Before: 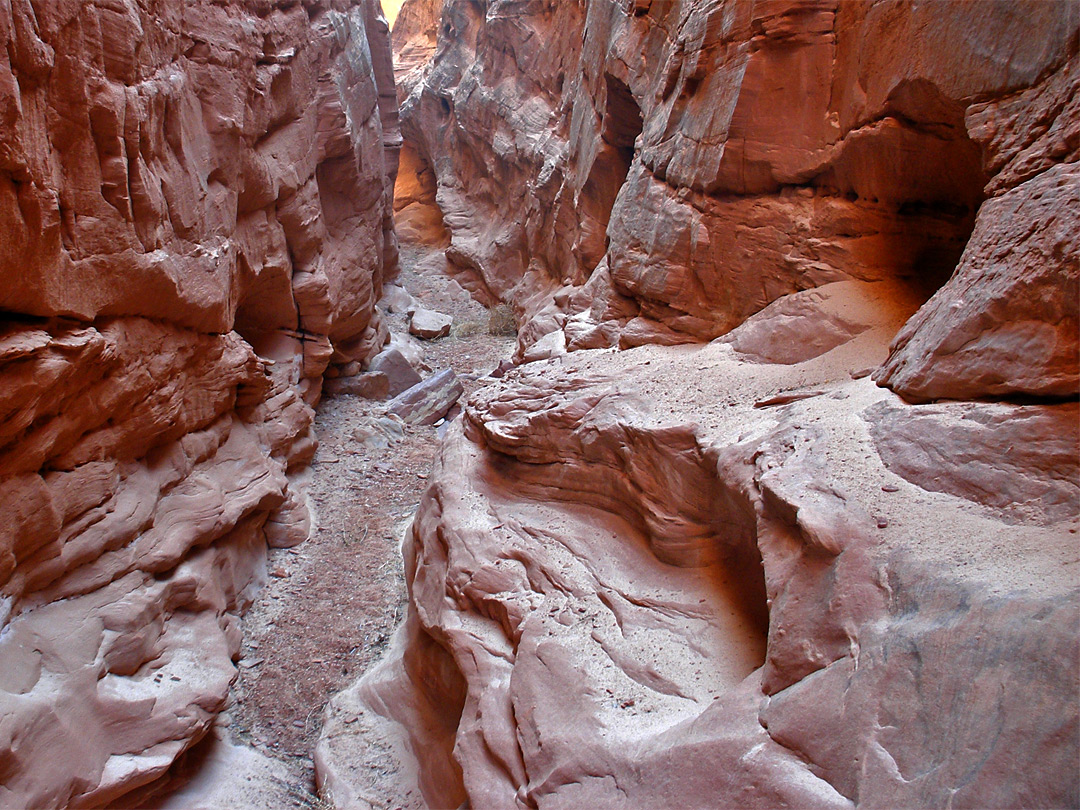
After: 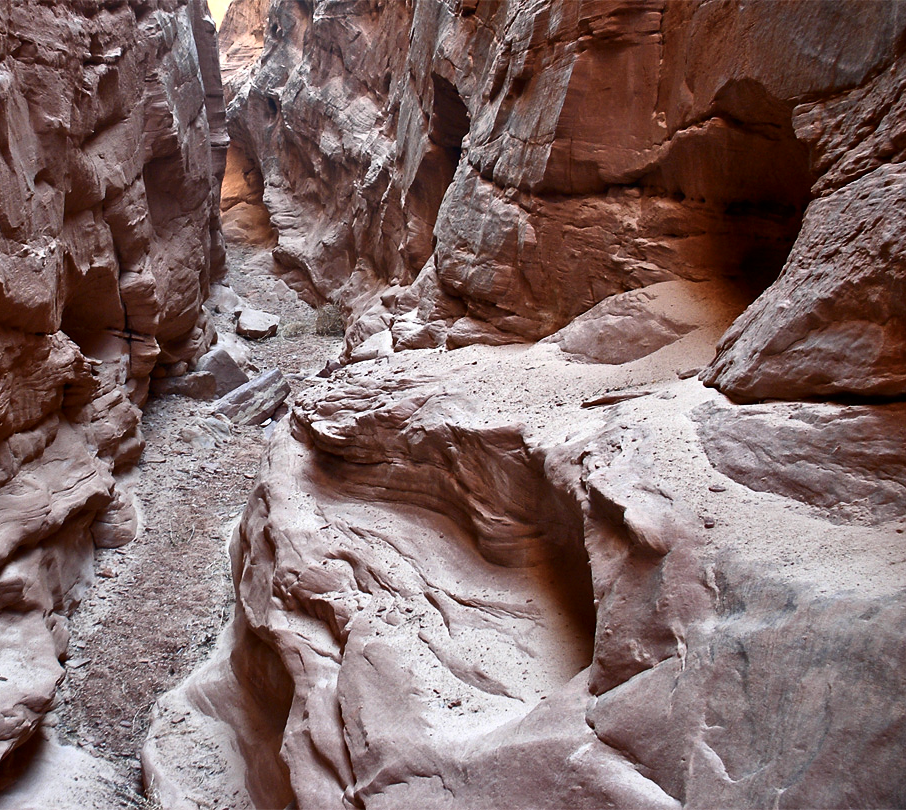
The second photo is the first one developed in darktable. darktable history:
contrast brightness saturation: contrast 0.246, saturation -0.311
crop: left 16.086%
